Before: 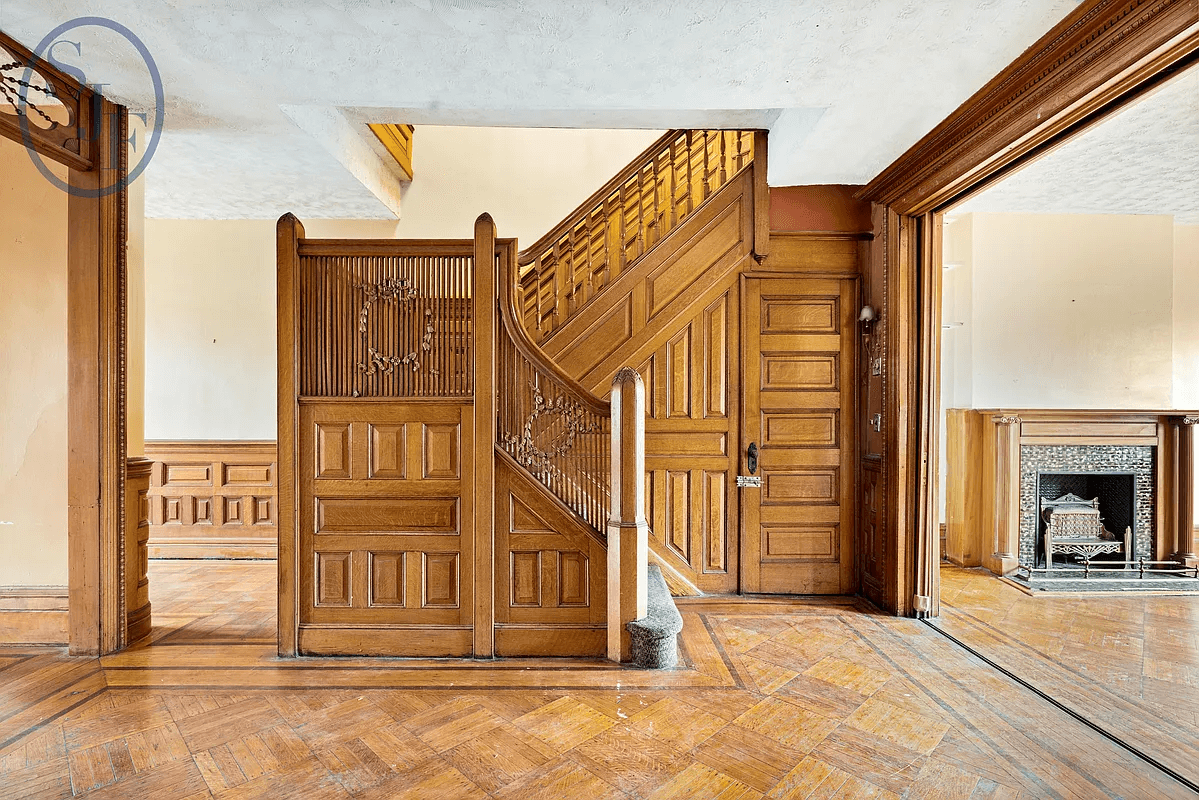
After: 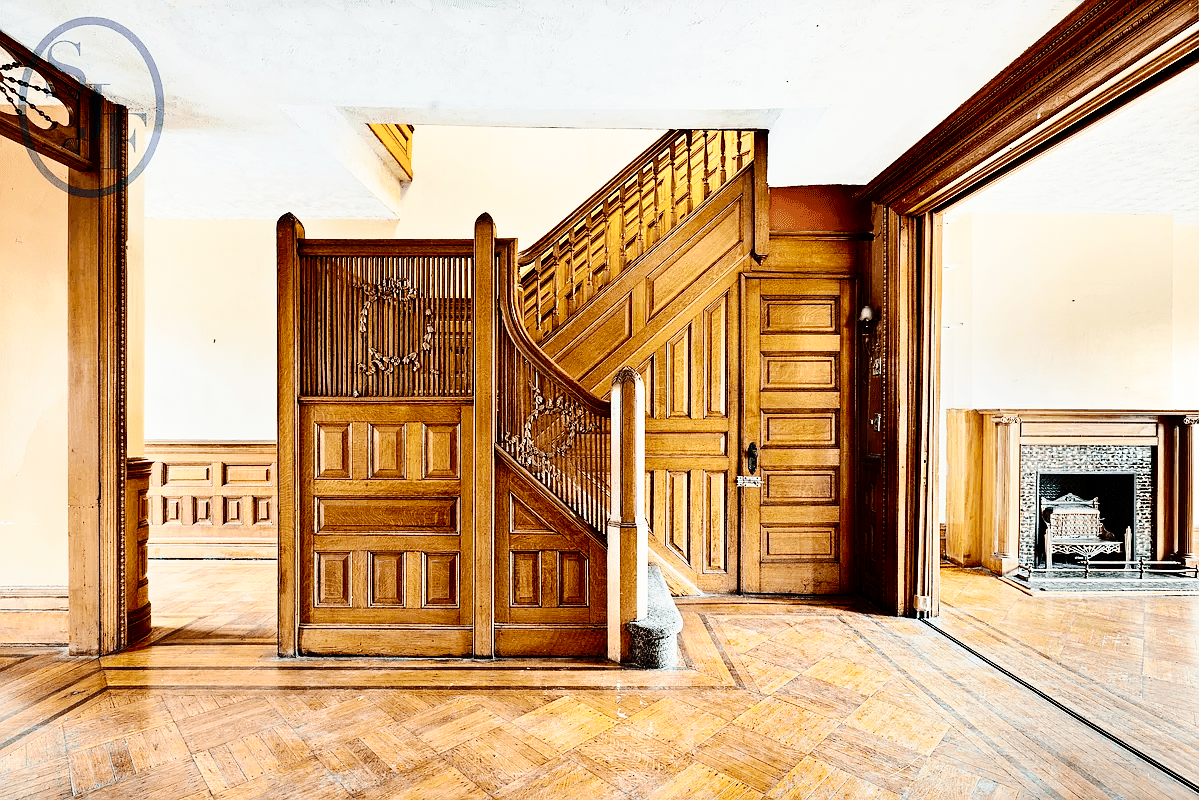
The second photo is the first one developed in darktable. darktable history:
contrast brightness saturation: contrast 0.271
tone curve: curves: ch0 [(0, 0) (0.003, 0) (0.011, 0.002) (0.025, 0.004) (0.044, 0.007) (0.069, 0.015) (0.1, 0.025) (0.136, 0.04) (0.177, 0.09) (0.224, 0.152) (0.277, 0.239) (0.335, 0.335) (0.399, 0.43) (0.468, 0.524) (0.543, 0.621) (0.623, 0.712) (0.709, 0.789) (0.801, 0.871) (0.898, 0.951) (1, 1)], preserve colors none
